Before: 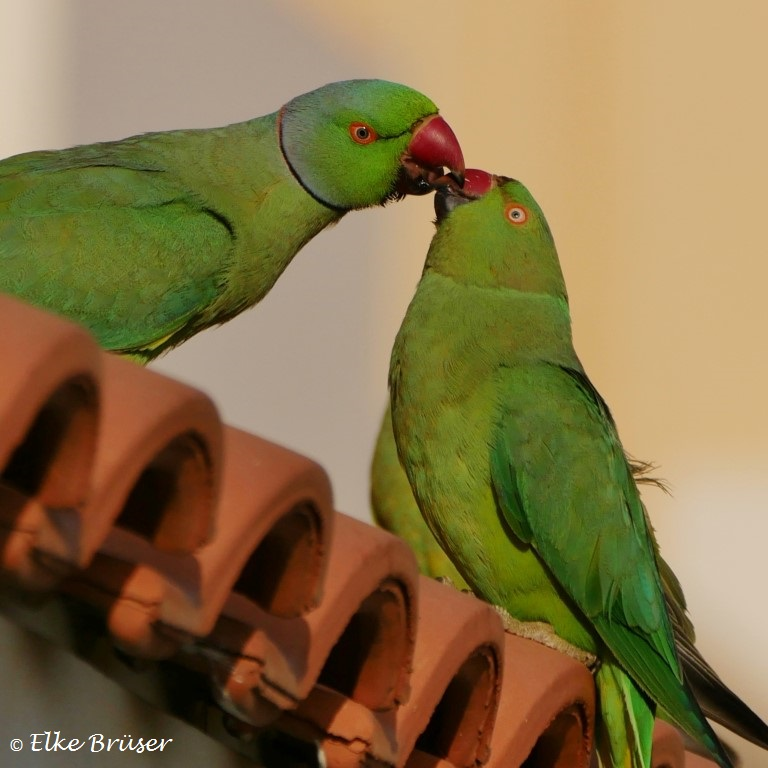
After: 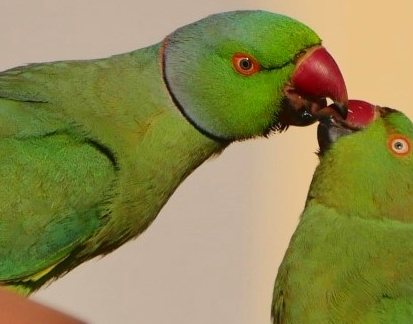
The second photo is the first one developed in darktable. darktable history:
crop: left 15.306%, top 9.065%, right 30.789%, bottom 48.638%
tone curve: curves: ch0 [(0, 0.028) (0.138, 0.156) (0.468, 0.516) (0.754, 0.823) (1, 1)], color space Lab, linked channels, preserve colors none
